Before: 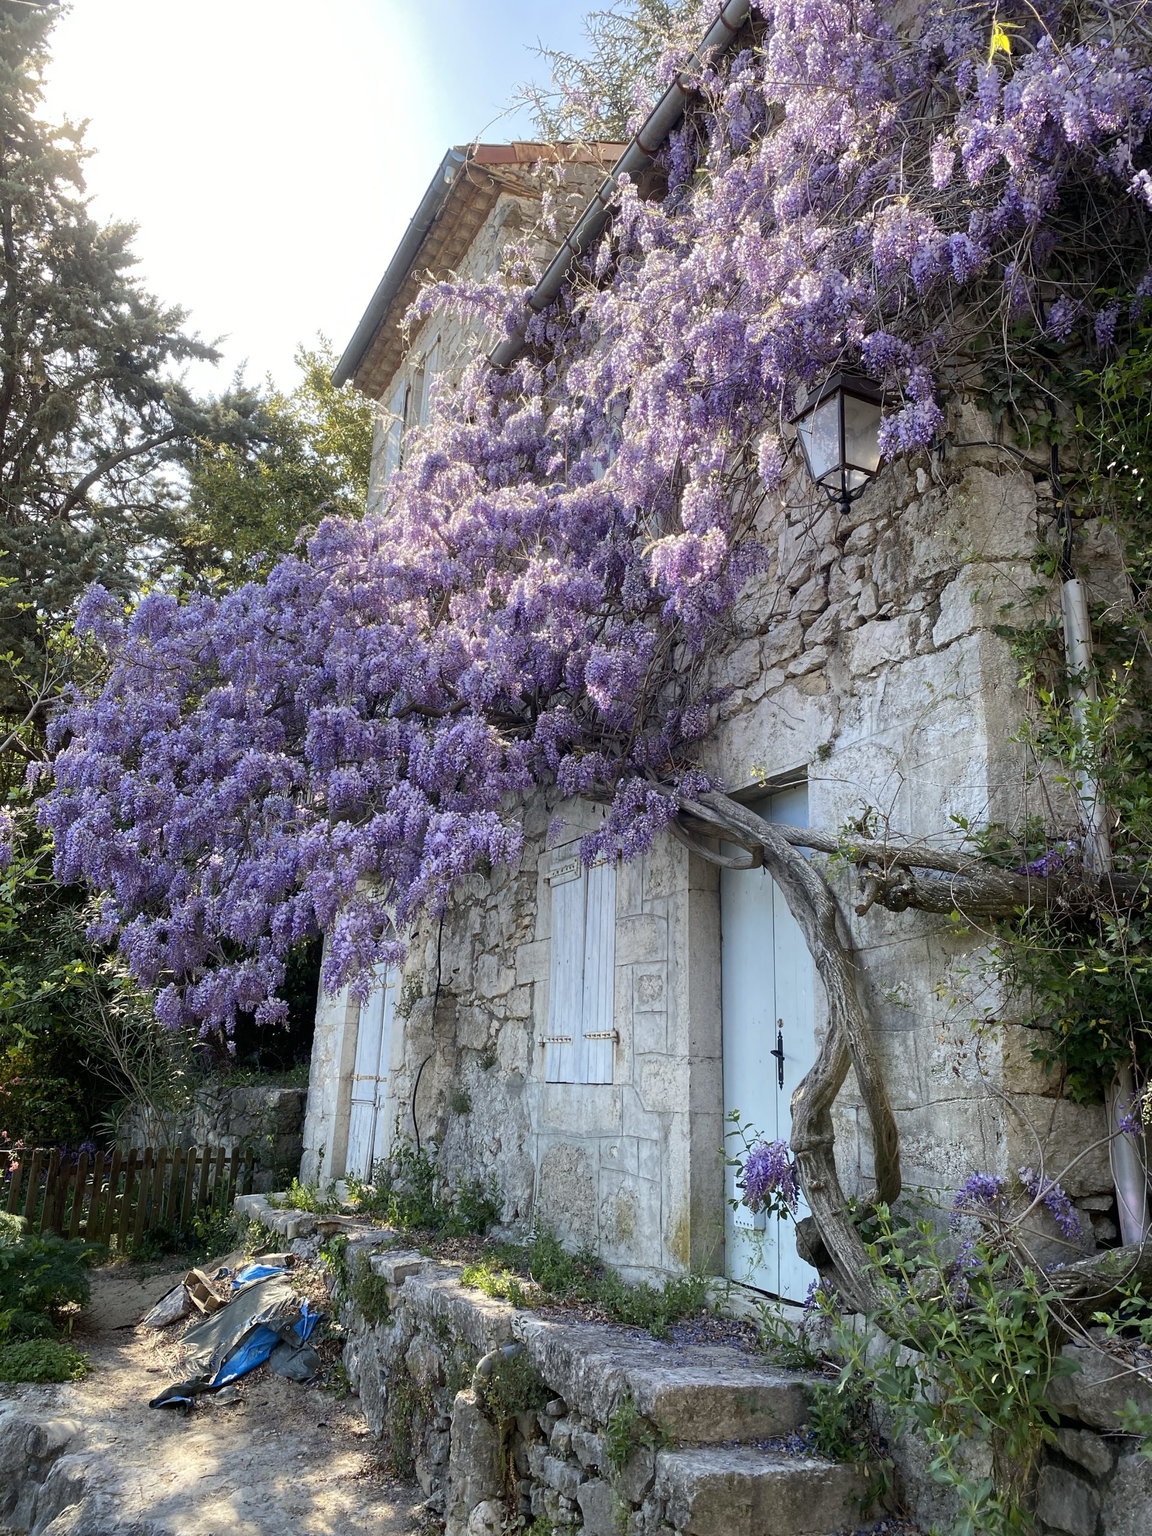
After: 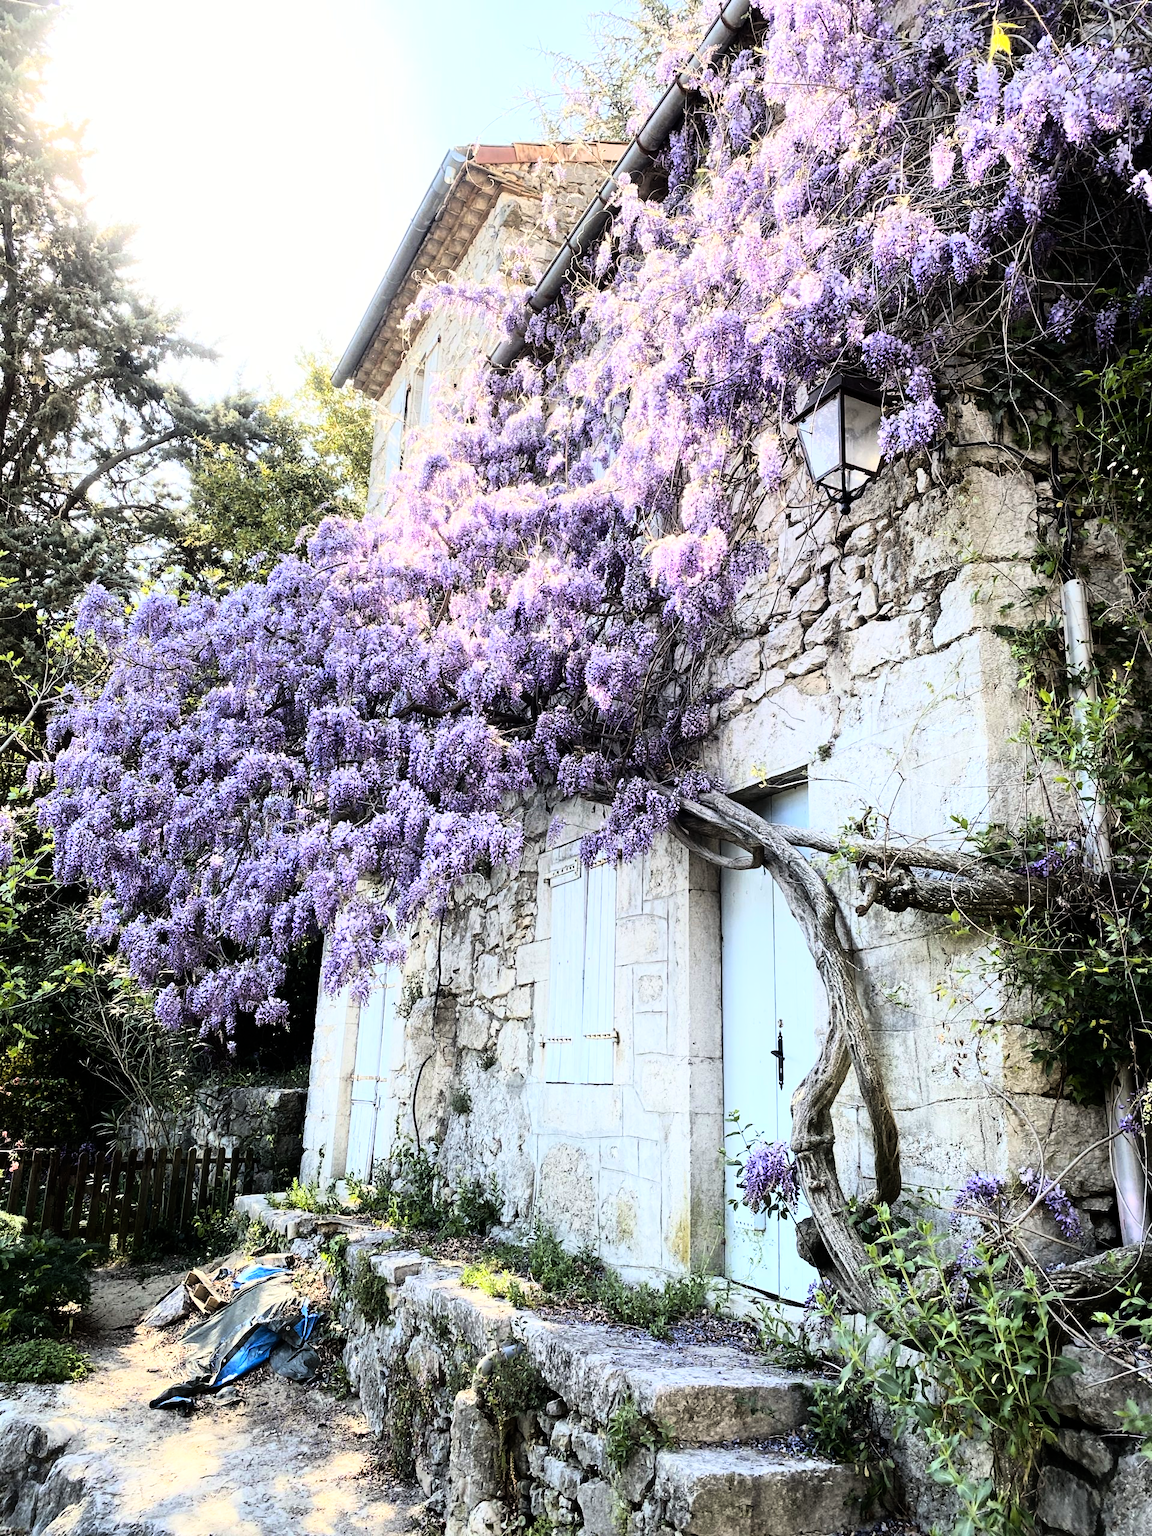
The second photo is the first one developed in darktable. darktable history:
color balance rgb: on, module defaults
rgb curve: curves: ch0 [(0, 0) (0.21, 0.15) (0.24, 0.21) (0.5, 0.75) (0.75, 0.96) (0.89, 0.99) (1, 1)]; ch1 [(0, 0.02) (0.21, 0.13) (0.25, 0.2) (0.5, 0.67) (0.75, 0.9) (0.89, 0.97) (1, 1)]; ch2 [(0, 0.02) (0.21, 0.13) (0.25, 0.2) (0.5, 0.67) (0.75, 0.9) (0.89, 0.97) (1, 1)], compensate middle gray true
